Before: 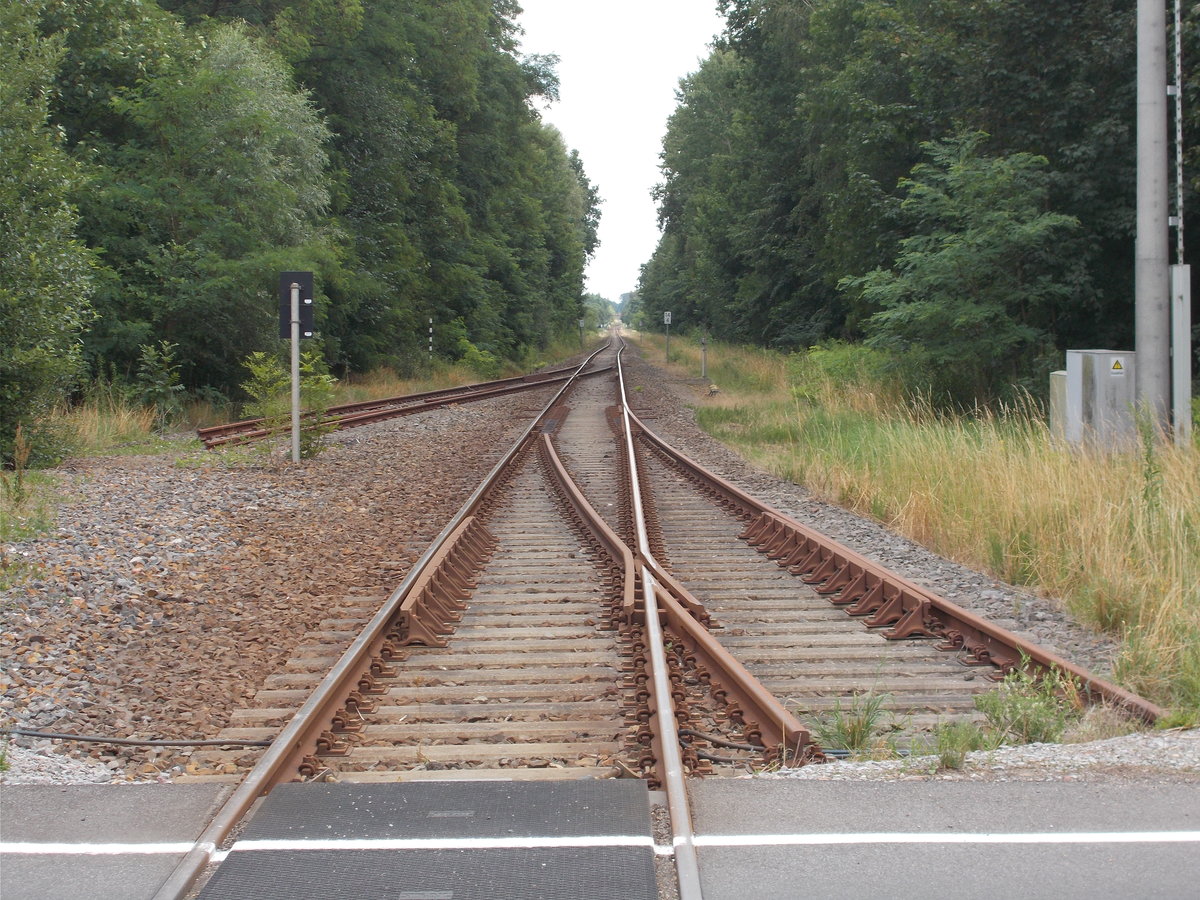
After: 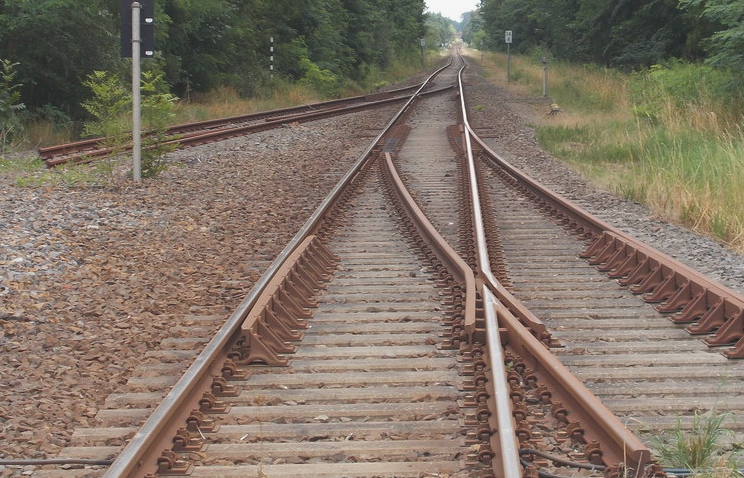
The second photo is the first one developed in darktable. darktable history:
exposure: black level correction -0.015, exposure -0.125 EV, compensate highlight preservation false
crop: left 13.312%, top 31.28%, right 24.627%, bottom 15.582%
